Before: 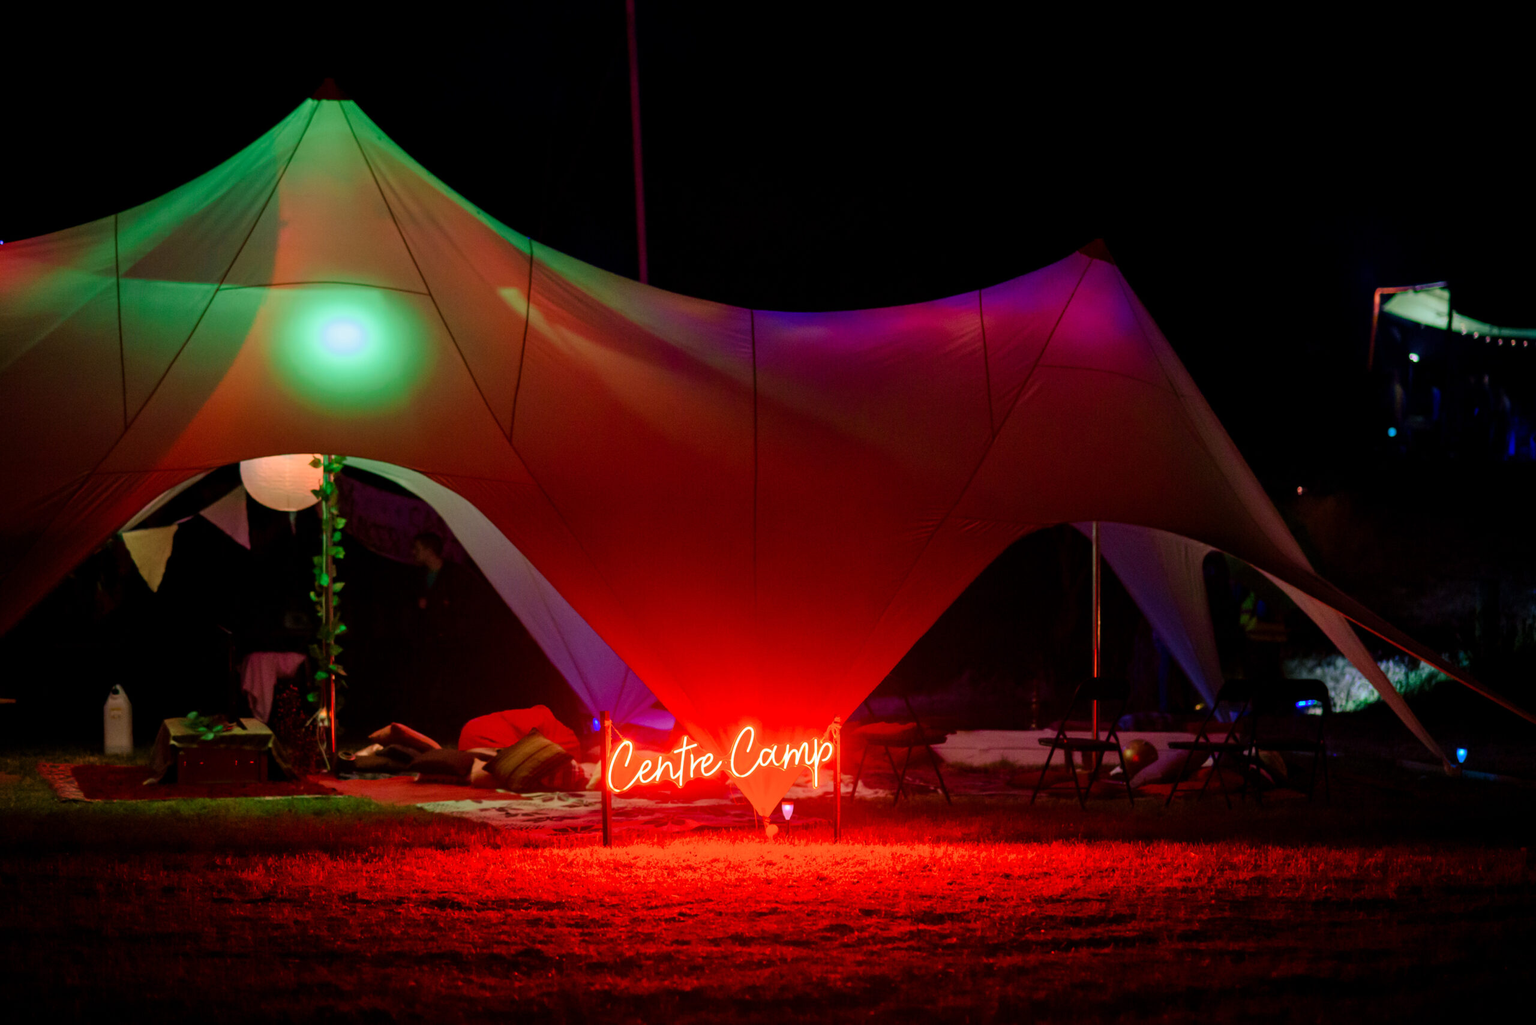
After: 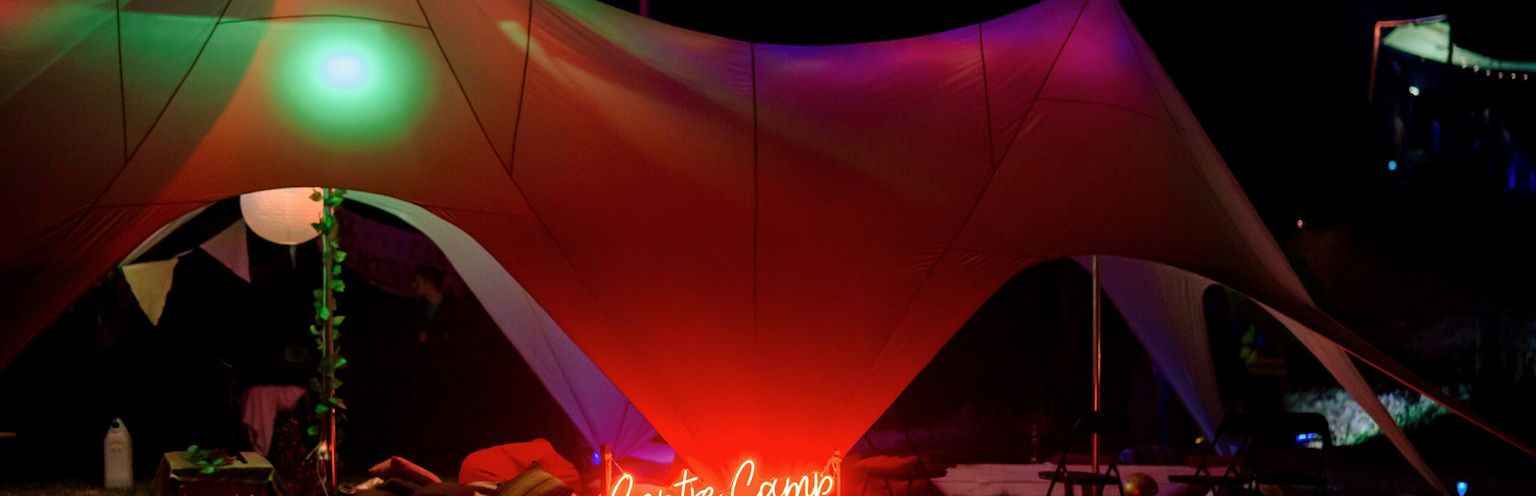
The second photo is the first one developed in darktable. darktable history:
contrast brightness saturation: saturation -0.05
crop and rotate: top 26.056%, bottom 25.543%
